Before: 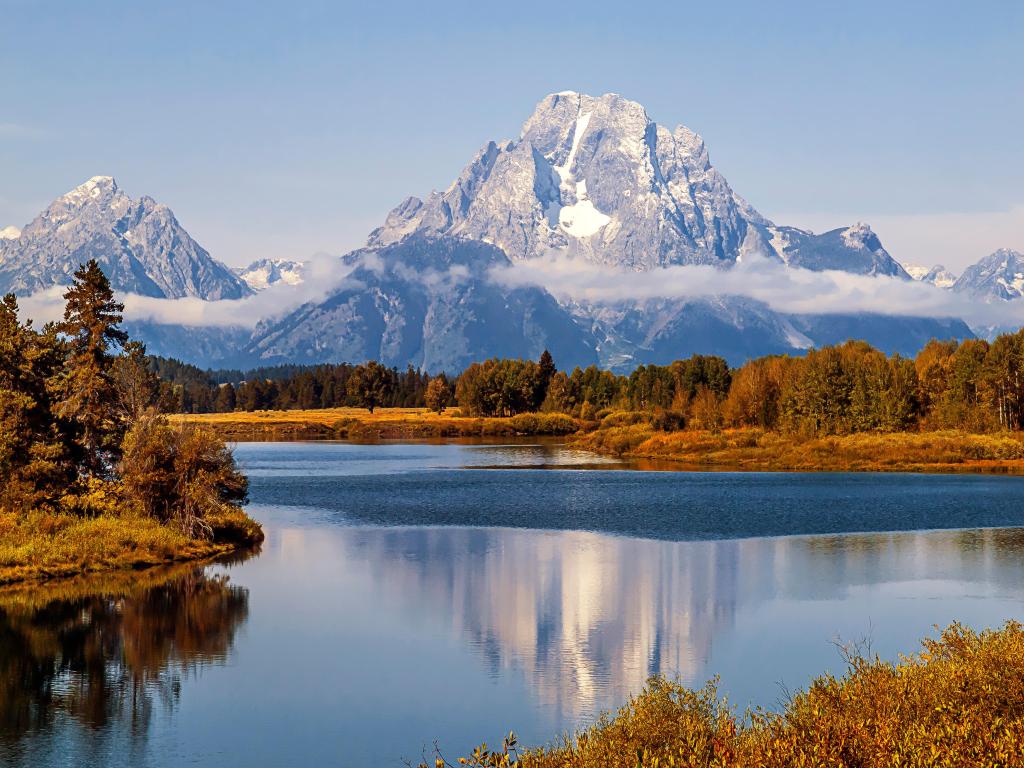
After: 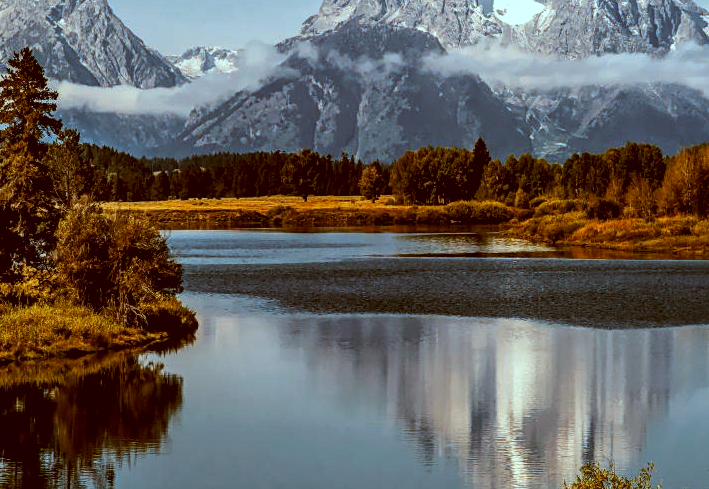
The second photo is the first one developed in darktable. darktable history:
color correction: highlights a* -14.62, highlights b* -16.22, shadows a* 10.12, shadows b* 29.4
exposure: exposure 0.29 EV, compensate highlight preservation false
shadows and highlights: radius 121.13, shadows 21.4, white point adjustment -9.72, highlights -14.39, soften with gaussian
levels: levels [0.116, 0.574, 1]
crop: left 6.488%, top 27.668%, right 24.183%, bottom 8.656%
local contrast: on, module defaults
